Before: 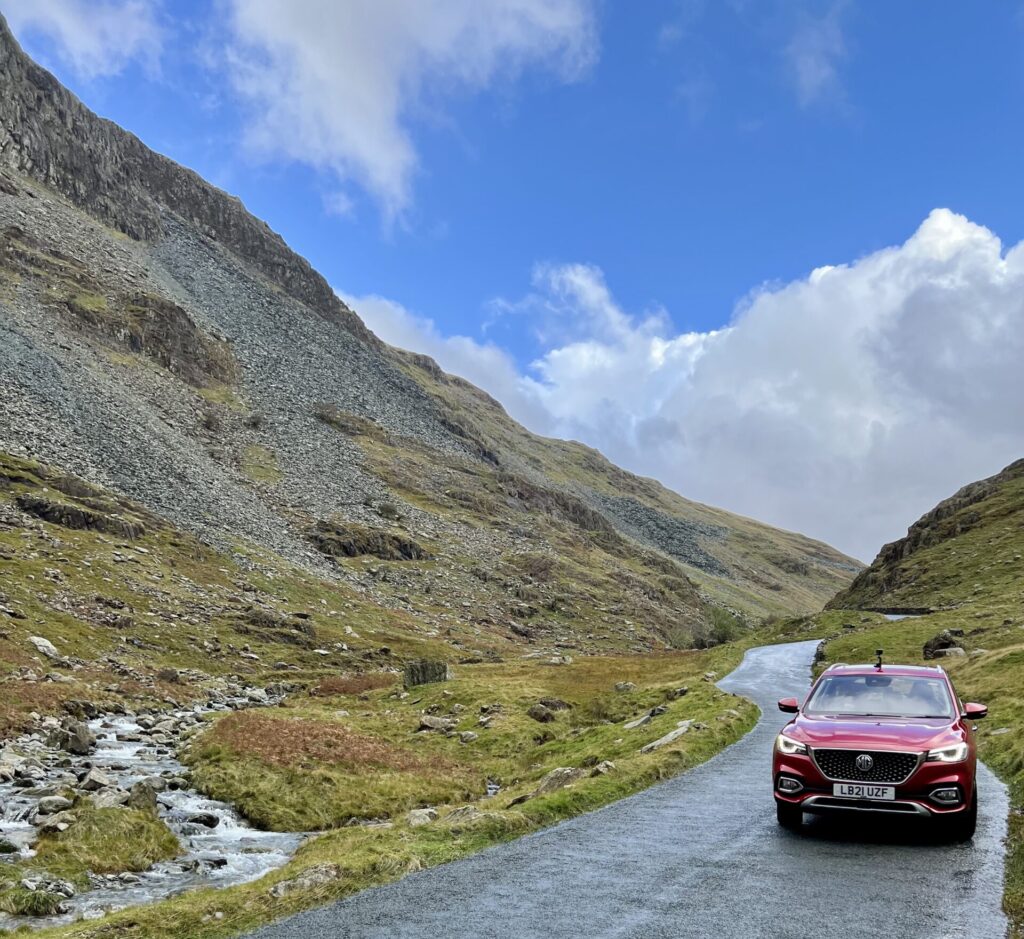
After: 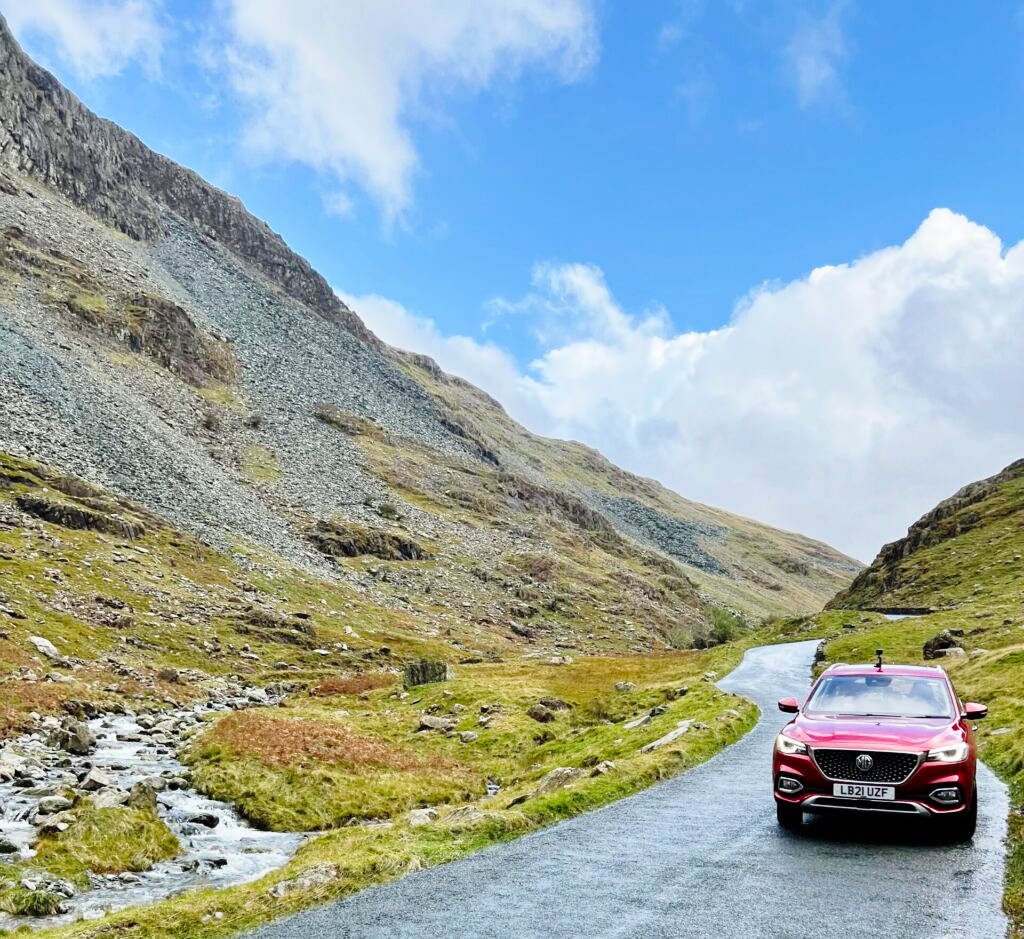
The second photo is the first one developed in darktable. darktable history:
exposure: exposure -0.153 EV, compensate highlight preservation false
base curve: curves: ch0 [(0, 0) (0.028, 0.03) (0.121, 0.232) (0.46, 0.748) (0.859, 0.968) (1, 1)], preserve colors none
